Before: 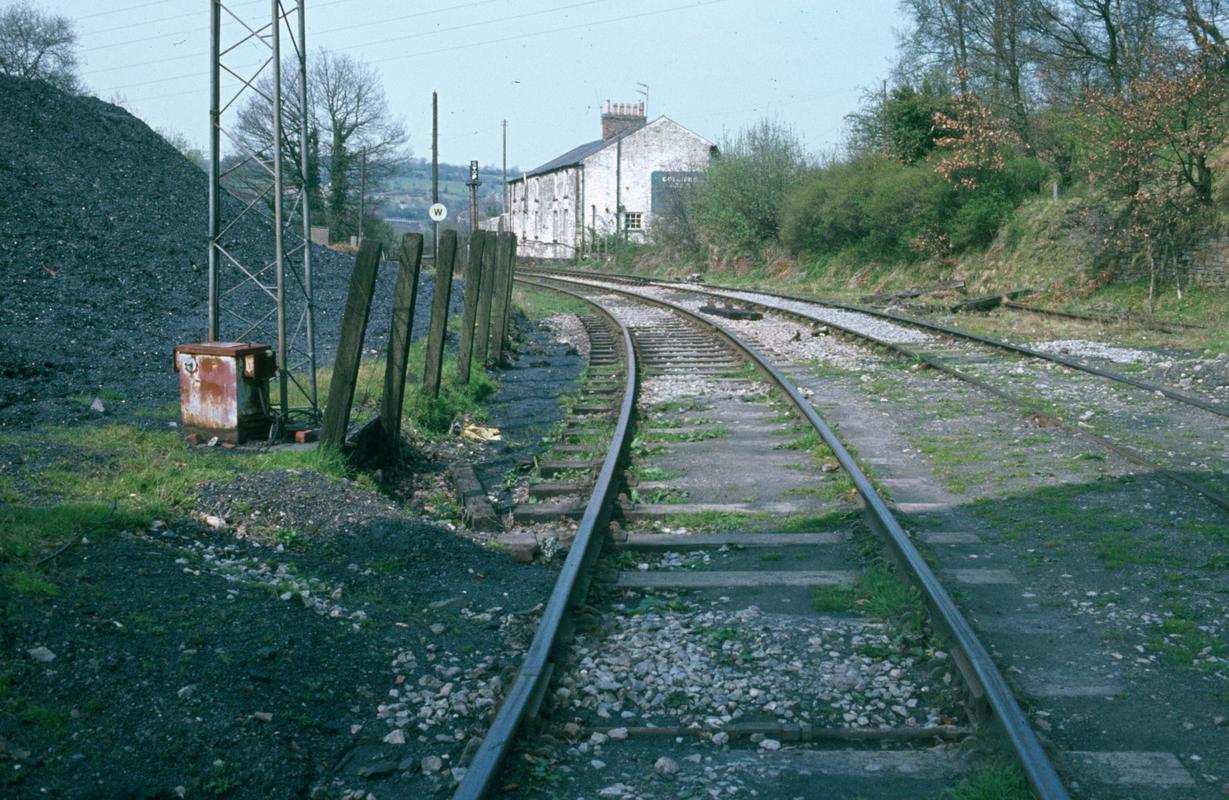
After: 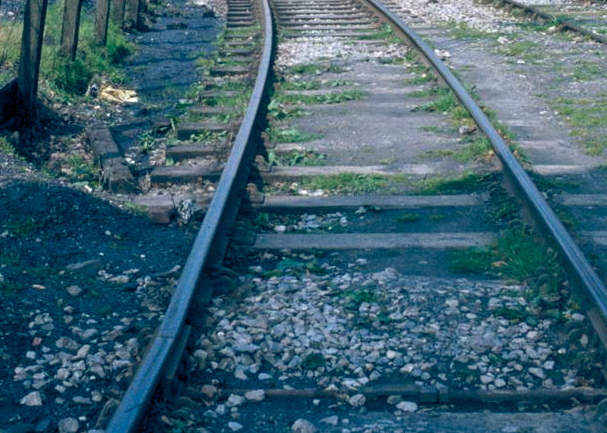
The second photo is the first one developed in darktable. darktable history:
crop: left 29.536%, top 42.265%, right 21.063%, bottom 3.506%
exposure: exposure 0.201 EV, compensate exposure bias true, compensate highlight preservation false
color balance rgb: global offset › luminance -0.303%, global offset › chroma 0.311%, global offset › hue 261°, perceptual saturation grading › global saturation 0.763%, global vibrance 12.392%
levels: levels [0, 0.498, 0.996]
